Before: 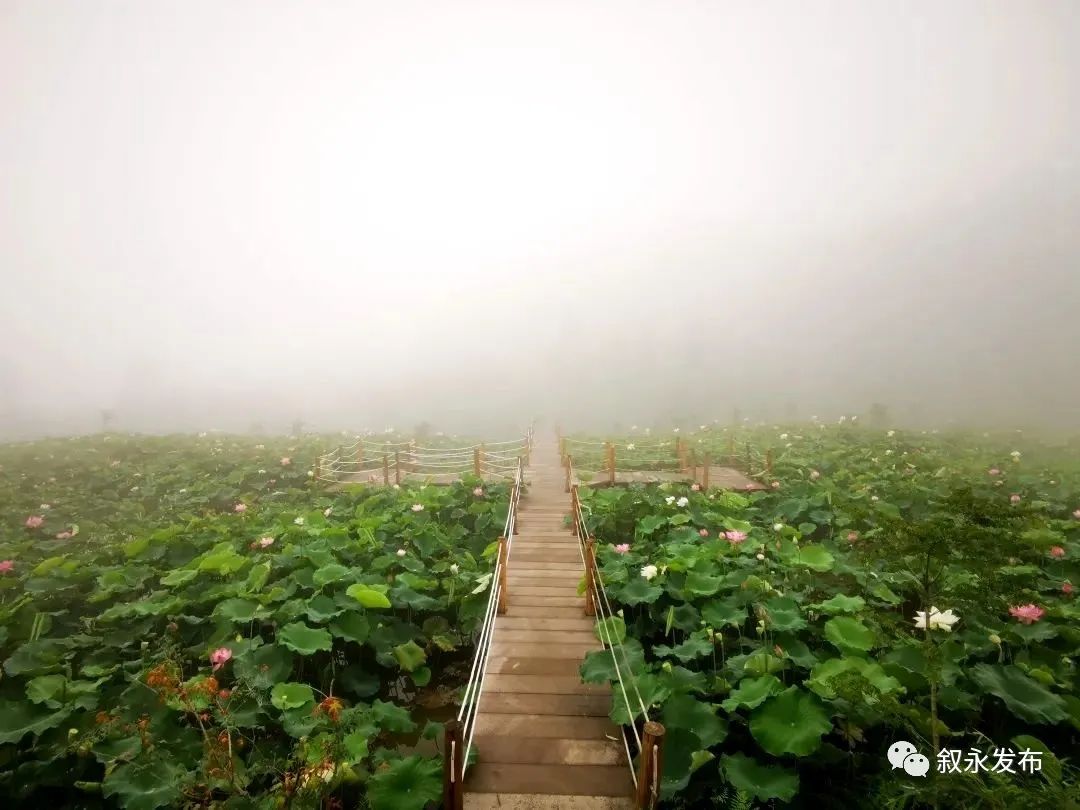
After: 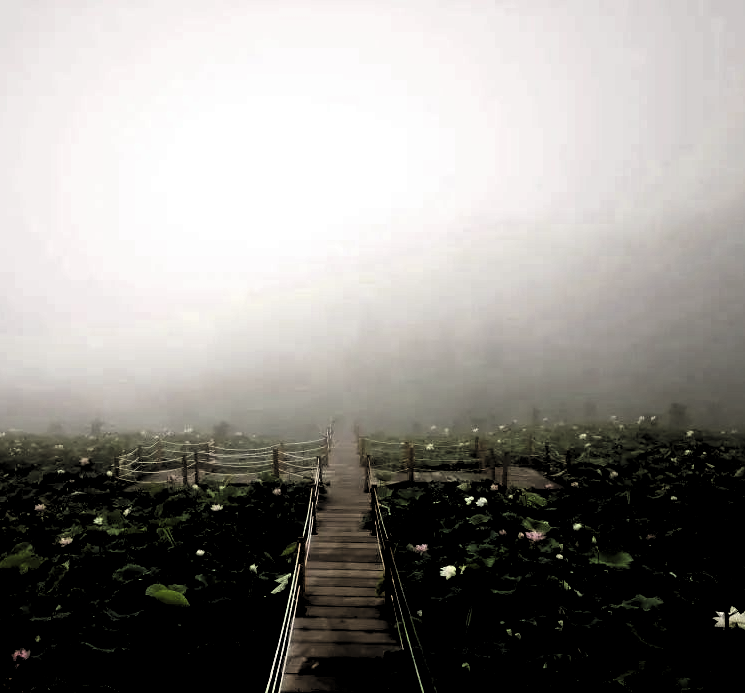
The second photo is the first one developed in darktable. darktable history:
crop: left 18.681%, right 12.336%, bottom 14.37%
levels: levels [0.514, 0.759, 1]
